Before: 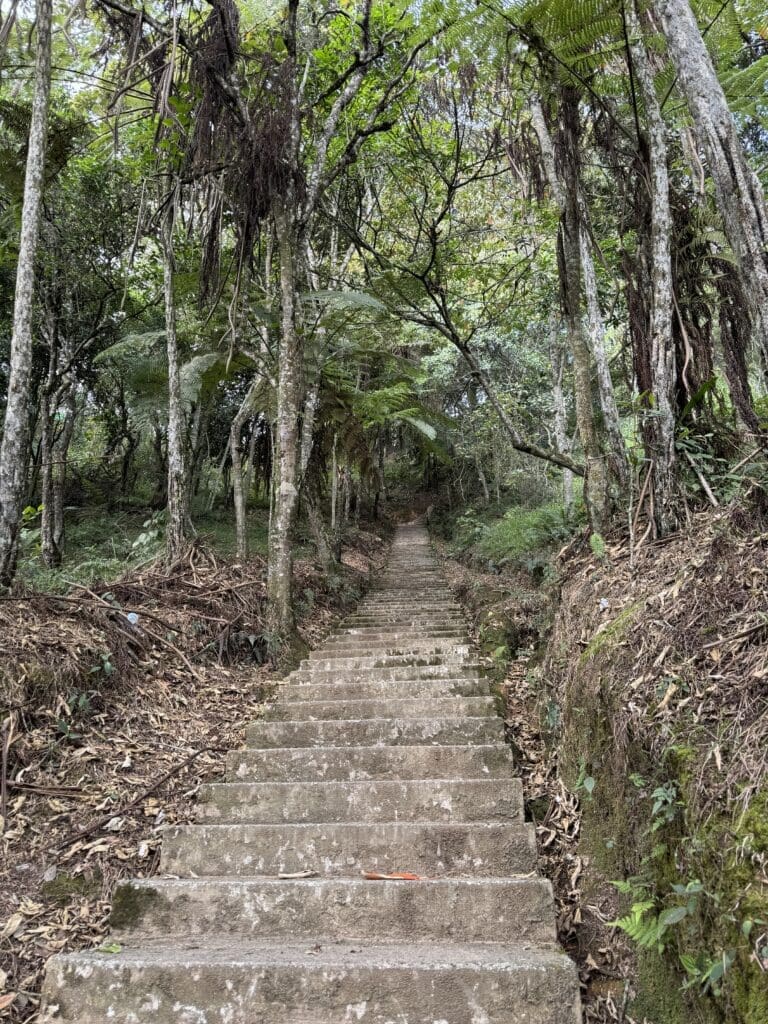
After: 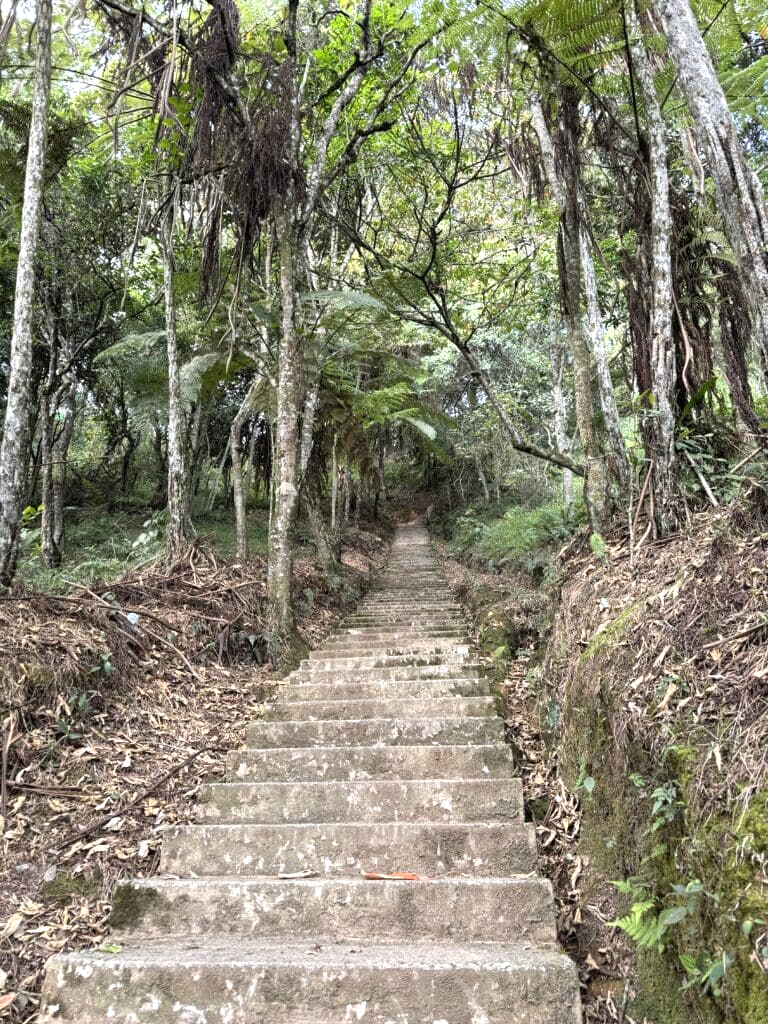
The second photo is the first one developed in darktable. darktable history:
exposure: exposure 0.61 EV, compensate highlight preservation false
